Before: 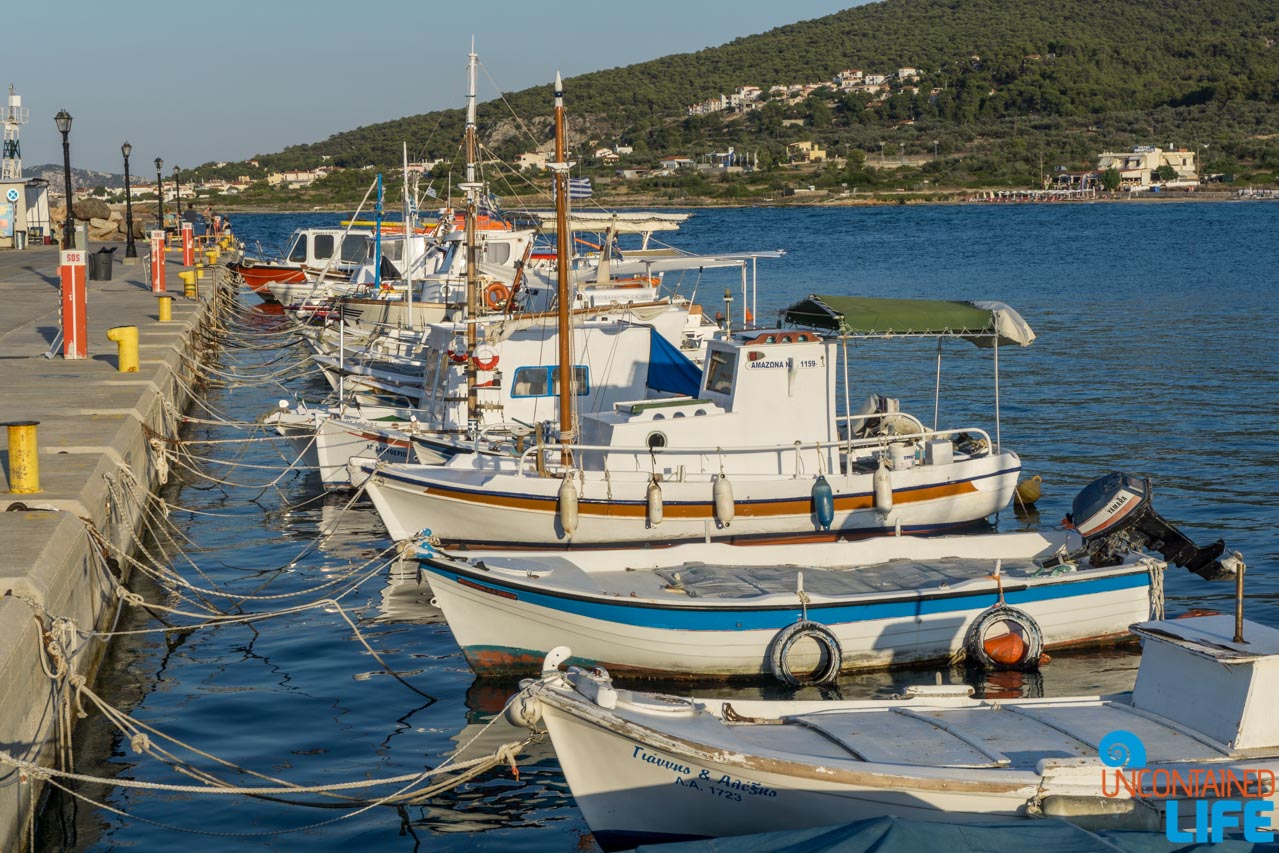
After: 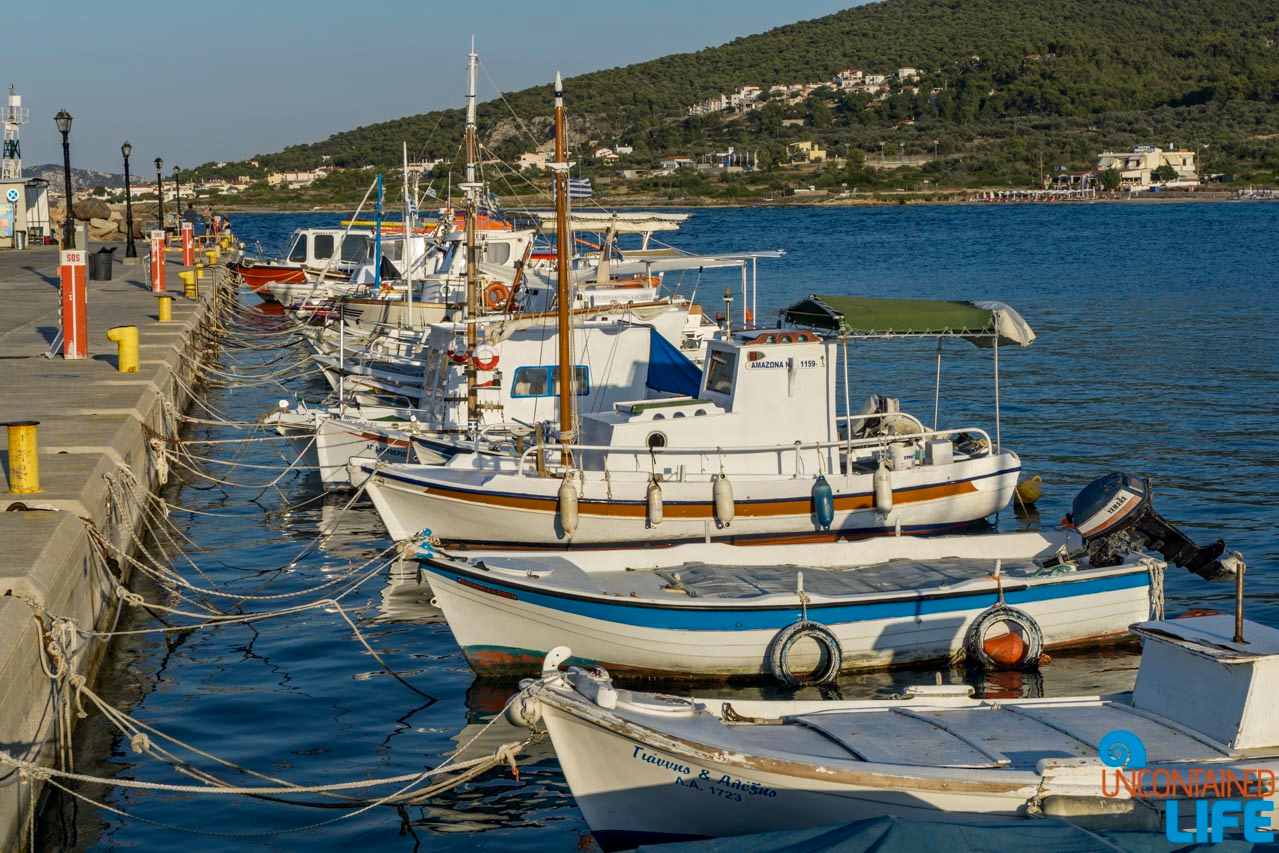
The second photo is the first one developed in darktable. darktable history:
haze removal: compatibility mode true, adaptive false
contrast brightness saturation: contrast 0.03, brightness -0.04
